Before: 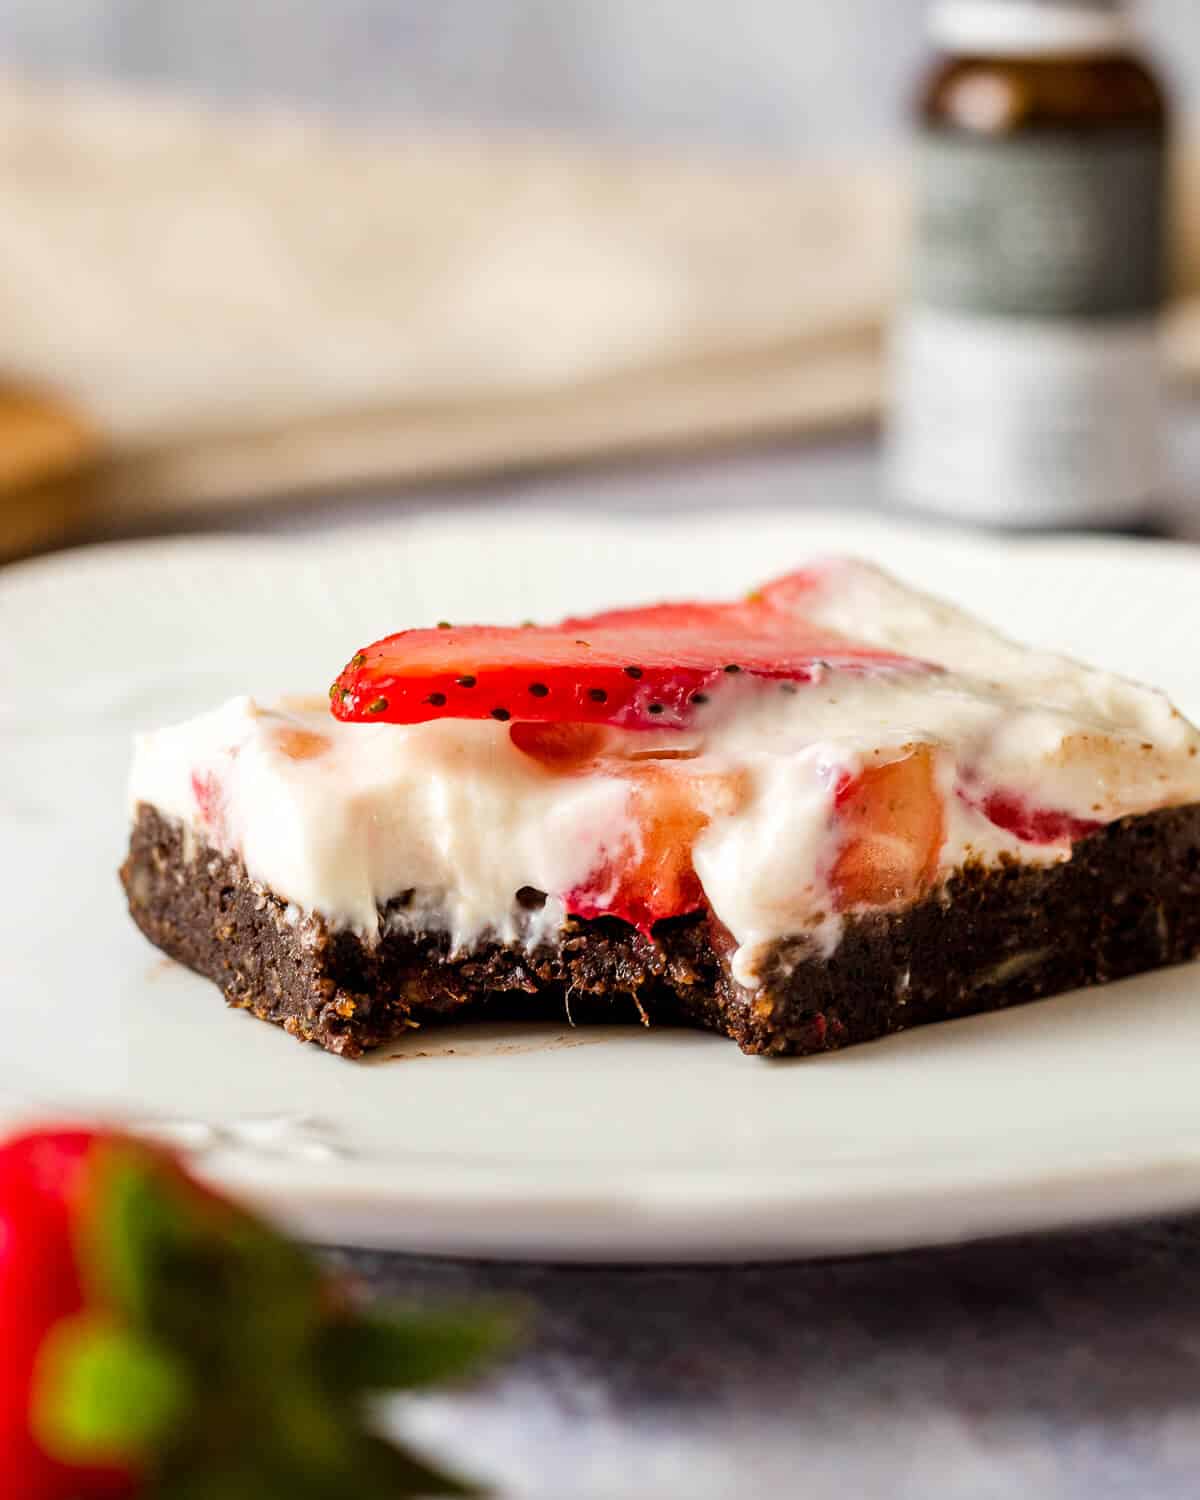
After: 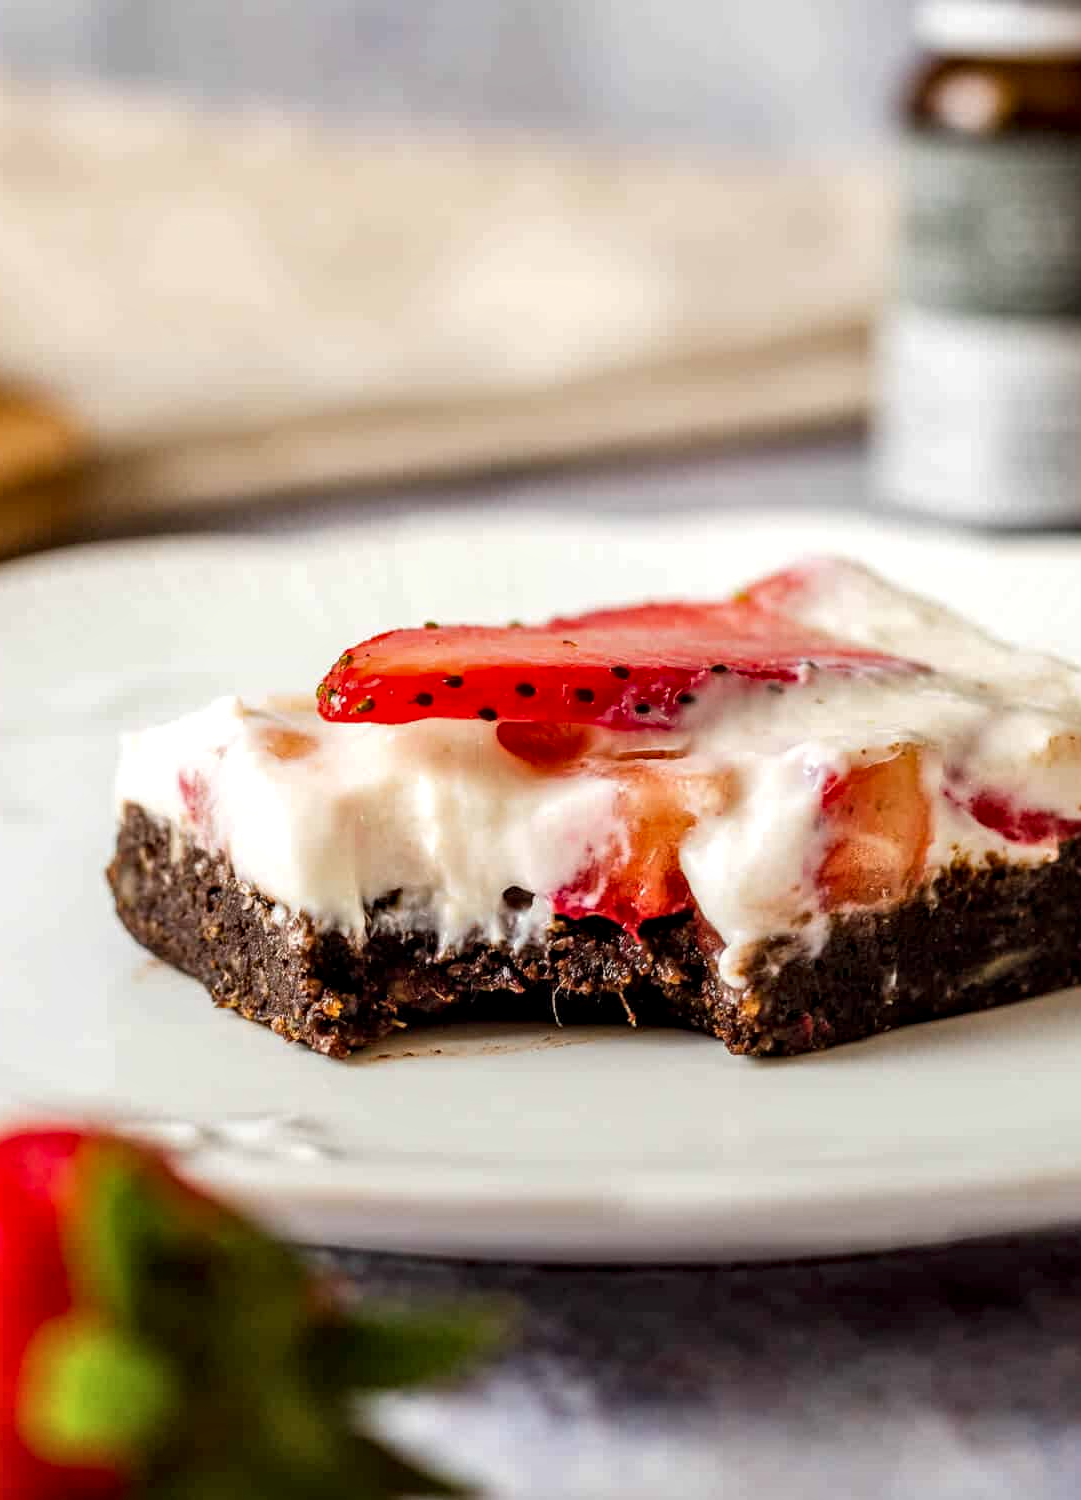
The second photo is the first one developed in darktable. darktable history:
local contrast: highlights 40%, shadows 60%, detail 136%, midtone range 0.514
crop and rotate: left 1.088%, right 8.807%
